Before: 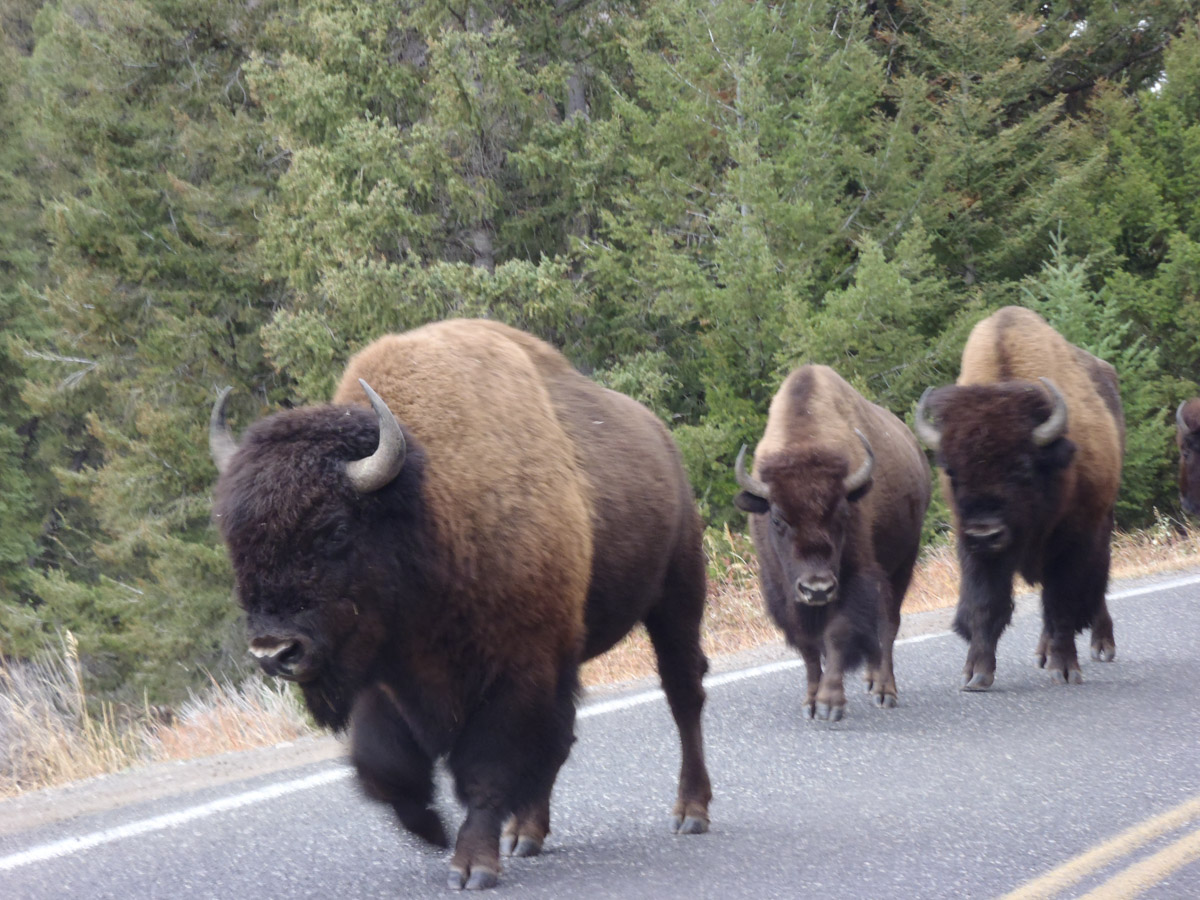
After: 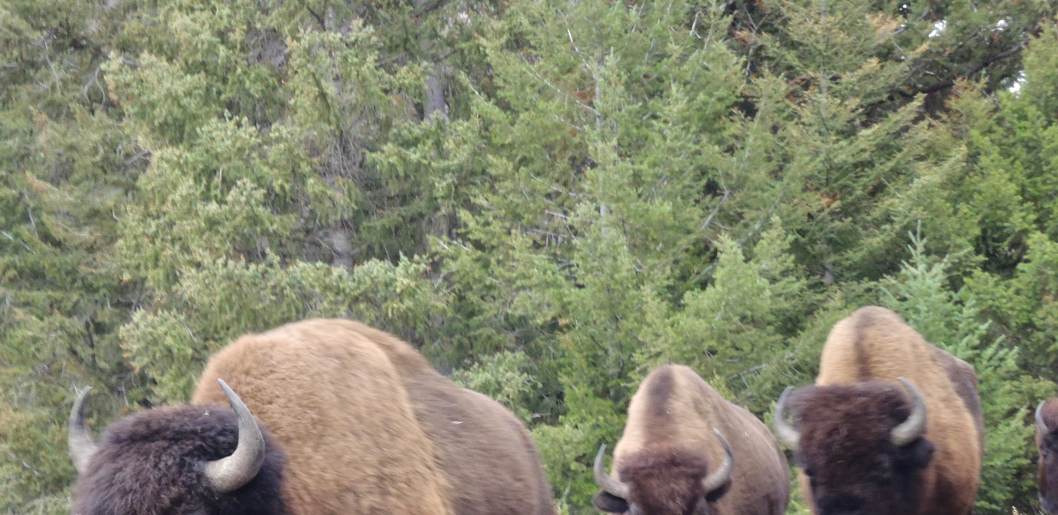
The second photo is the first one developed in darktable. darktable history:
tone equalizer: -8 EV 0.001 EV, -7 EV -0.004 EV, -6 EV 0.009 EV, -5 EV 0.032 EV, -4 EV 0.276 EV, -3 EV 0.644 EV, -2 EV 0.584 EV, -1 EV 0.187 EV, +0 EV 0.024 EV
crop and rotate: left 11.812%, bottom 42.776%
